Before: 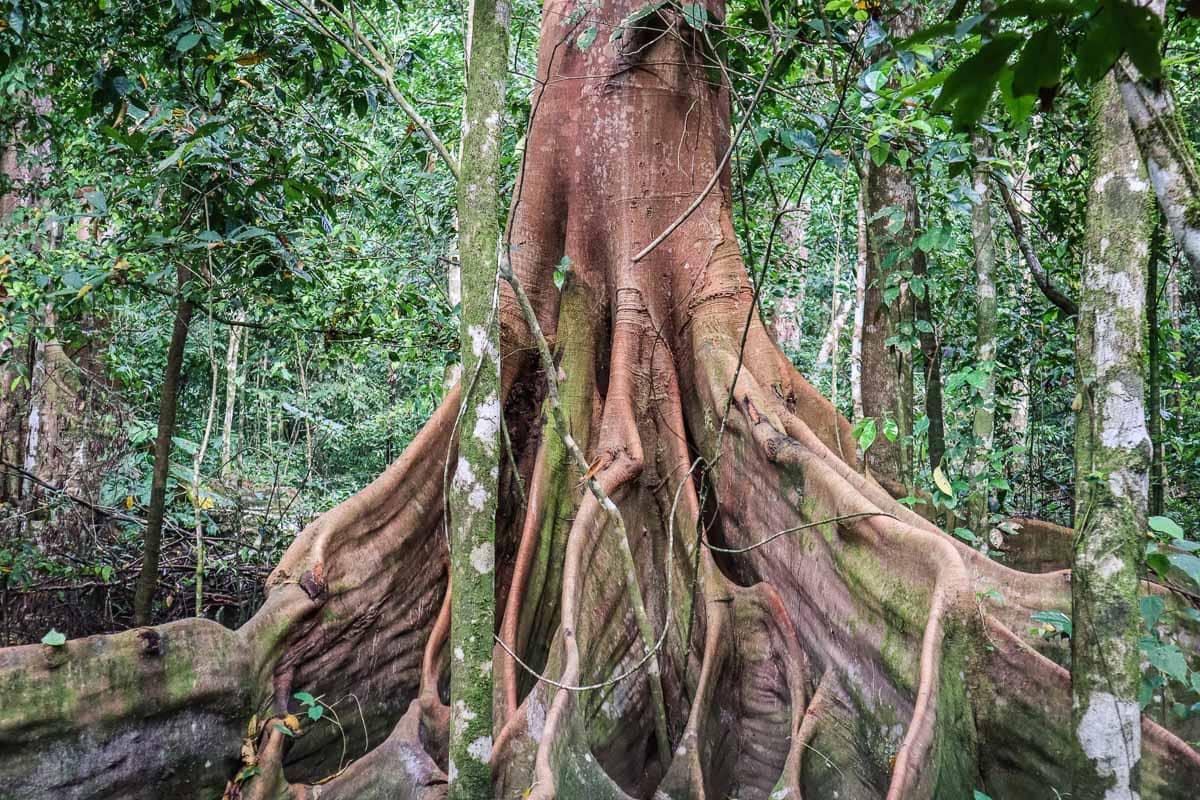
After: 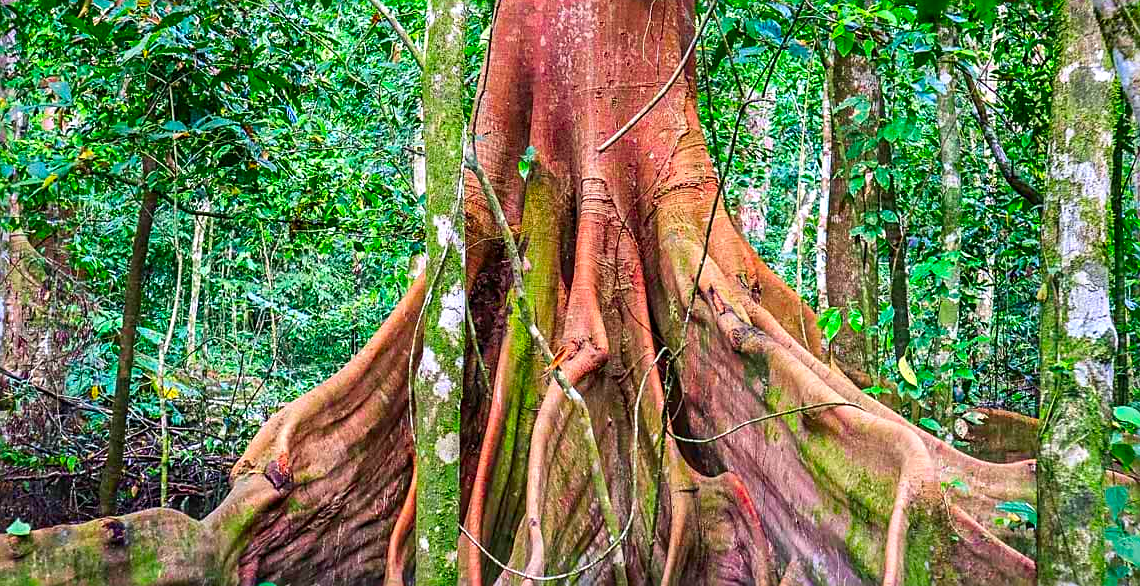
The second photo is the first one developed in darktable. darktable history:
crop and rotate: left 2.959%, top 13.774%, right 1.998%, bottom 12.903%
exposure: exposure 0.203 EV, compensate exposure bias true, compensate highlight preservation false
color correction: highlights b* -0.034, saturation 2.13
sharpen: on, module defaults
